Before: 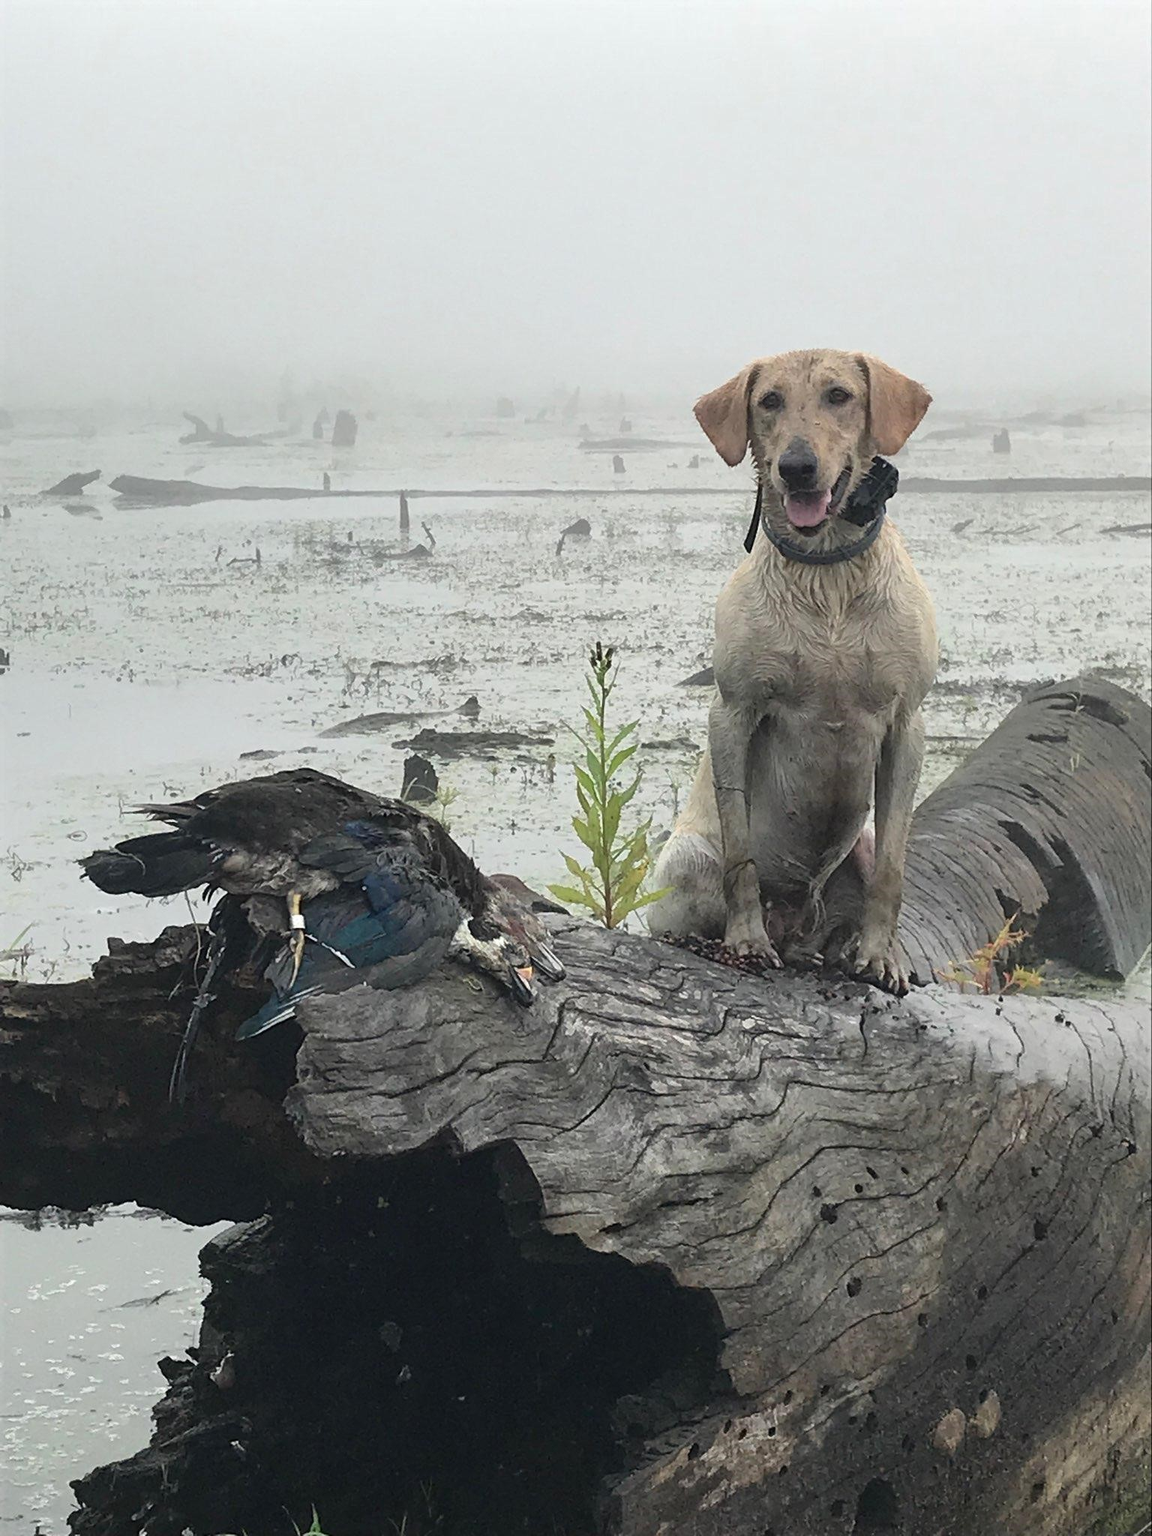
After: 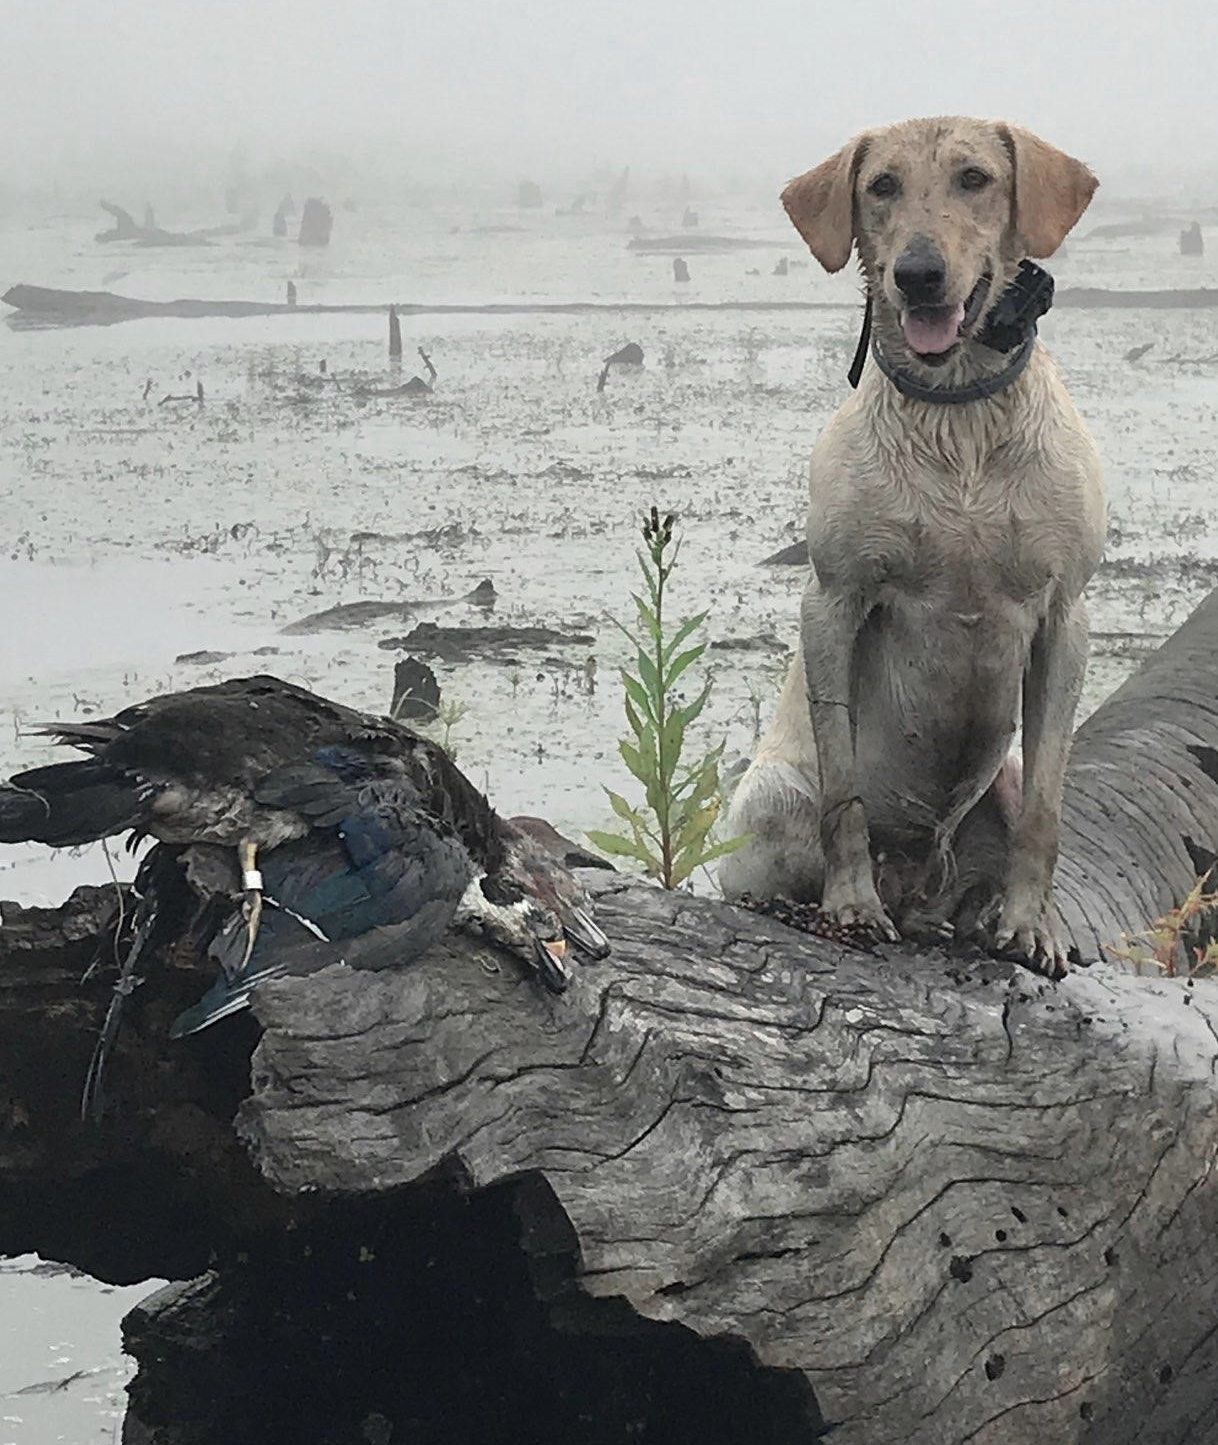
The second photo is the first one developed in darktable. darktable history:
crop: left 9.381%, top 17.06%, right 11.274%, bottom 12.338%
exposure: black level correction 0.001, compensate exposure bias true, compensate highlight preservation false
color zones: curves: ch0 [(0, 0.5) (0.125, 0.4) (0.25, 0.5) (0.375, 0.4) (0.5, 0.4) (0.625, 0.35) (0.75, 0.35) (0.875, 0.5)]; ch1 [(0, 0.35) (0.125, 0.45) (0.25, 0.35) (0.375, 0.35) (0.5, 0.35) (0.625, 0.35) (0.75, 0.45) (0.875, 0.35)]; ch2 [(0, 0.6) (0.125, 0.5) (0.25, 0.5) (0.375, 0.6) (0.5, 0.6) (0.625, 0.5) (0.75, 0.5) (0.875, 0.5)]
